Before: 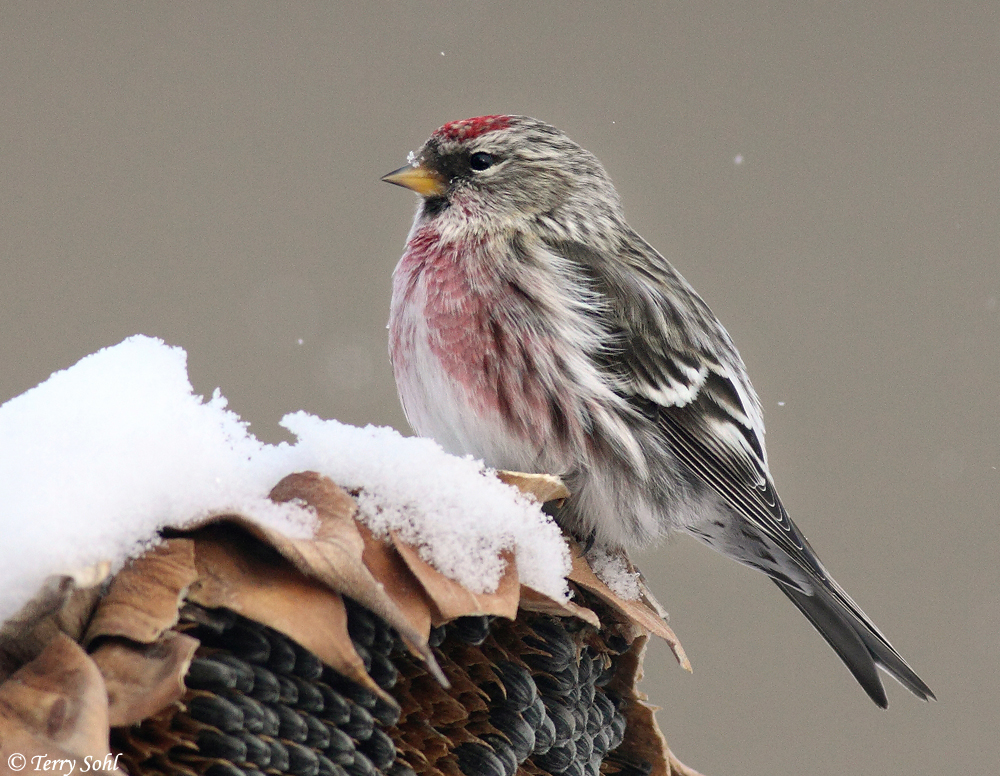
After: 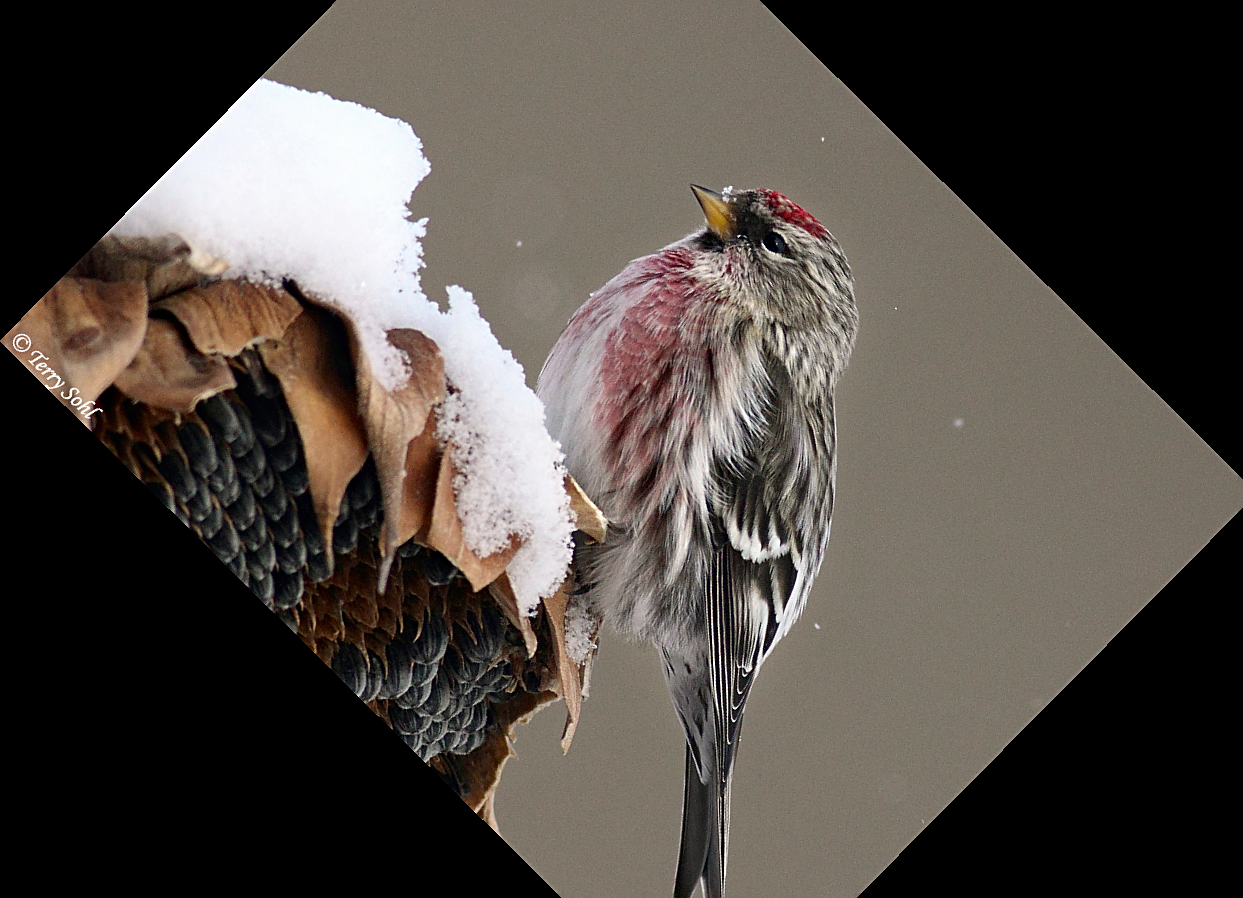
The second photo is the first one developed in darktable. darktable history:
sharpen: on, module defaults
exposure: compensate highlight preservation false
crop and rotate: angle -44.73°, top 16.767%, right 1.001%, bottom 11.626%
contrast brightness saturation: brightness -0.092
haze removal: adaptive false
